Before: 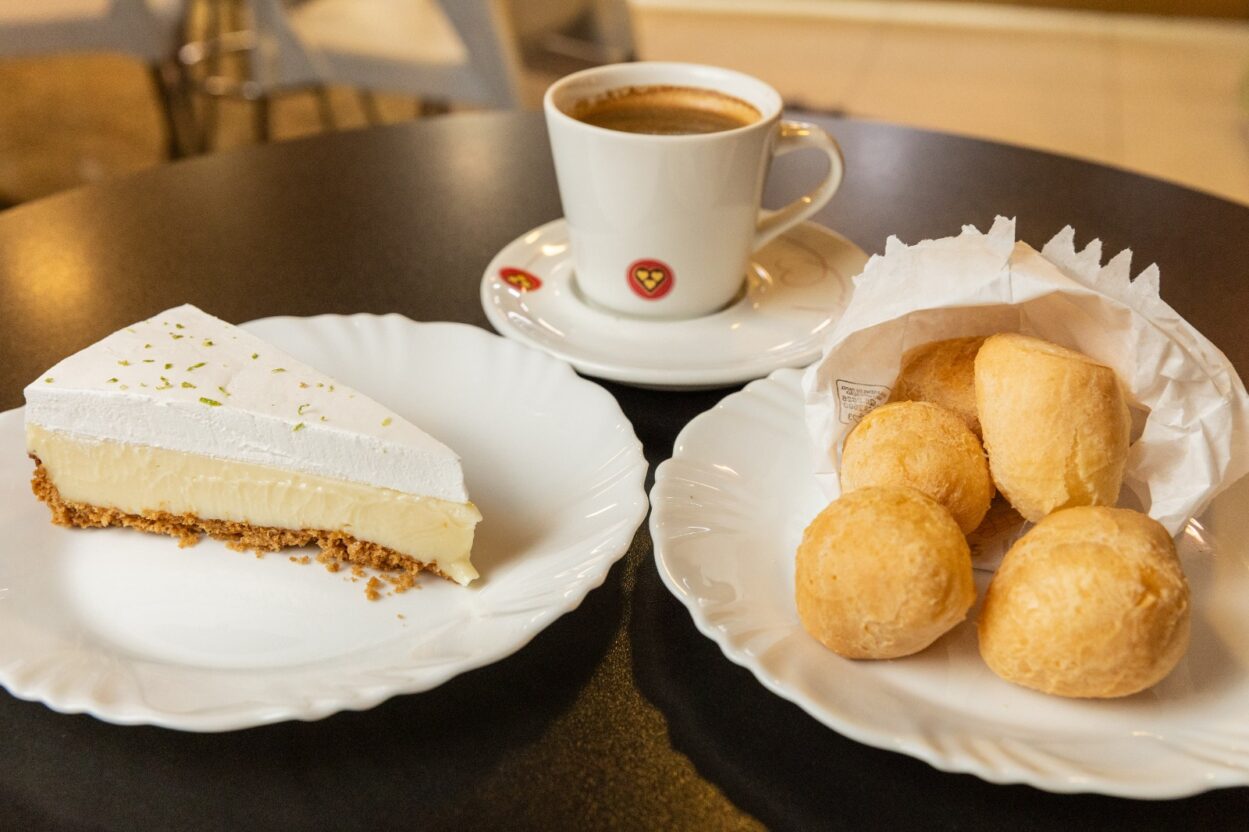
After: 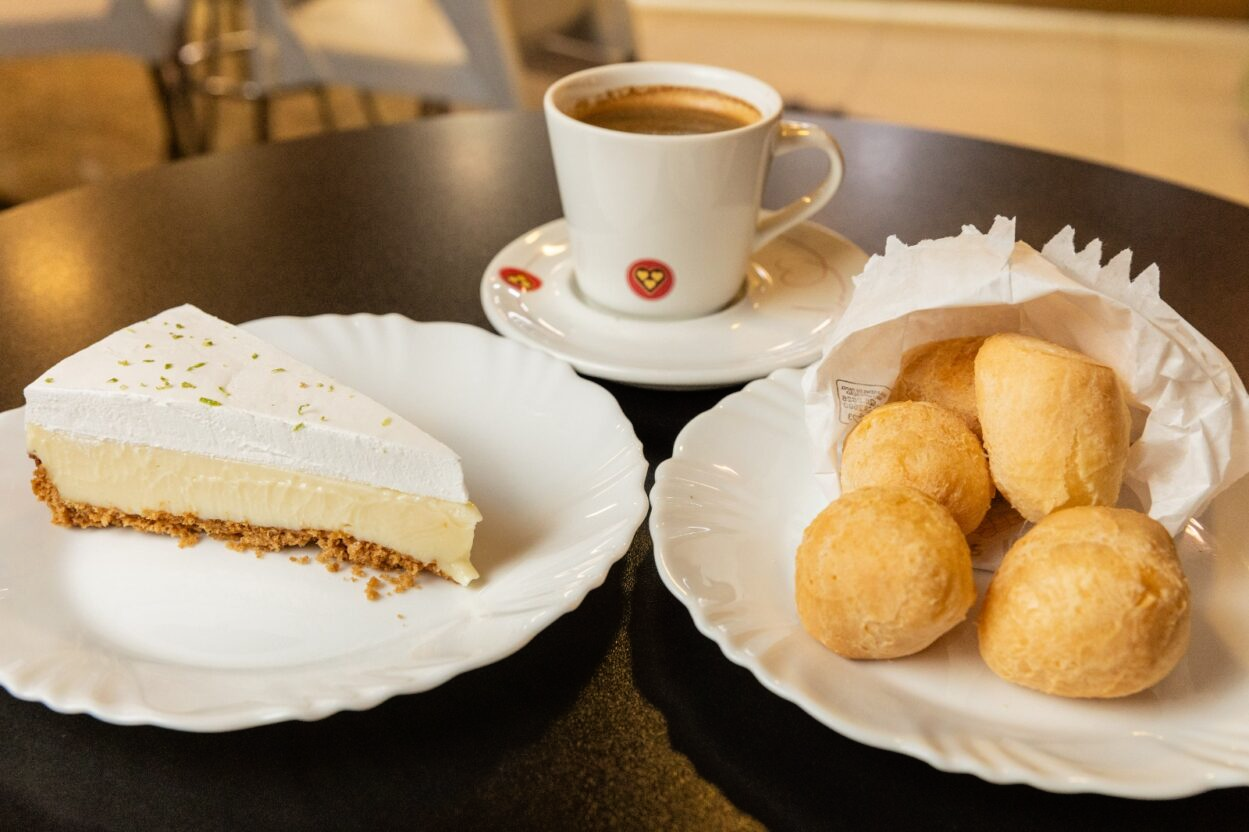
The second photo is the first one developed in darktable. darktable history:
rgb curve: curves: ch0 [(0, 0) (0.136, 0.078) (0.262, 0.245) (0.414, 0.42) (1, 1)], compensate middle gray true, preserve colors basic power
